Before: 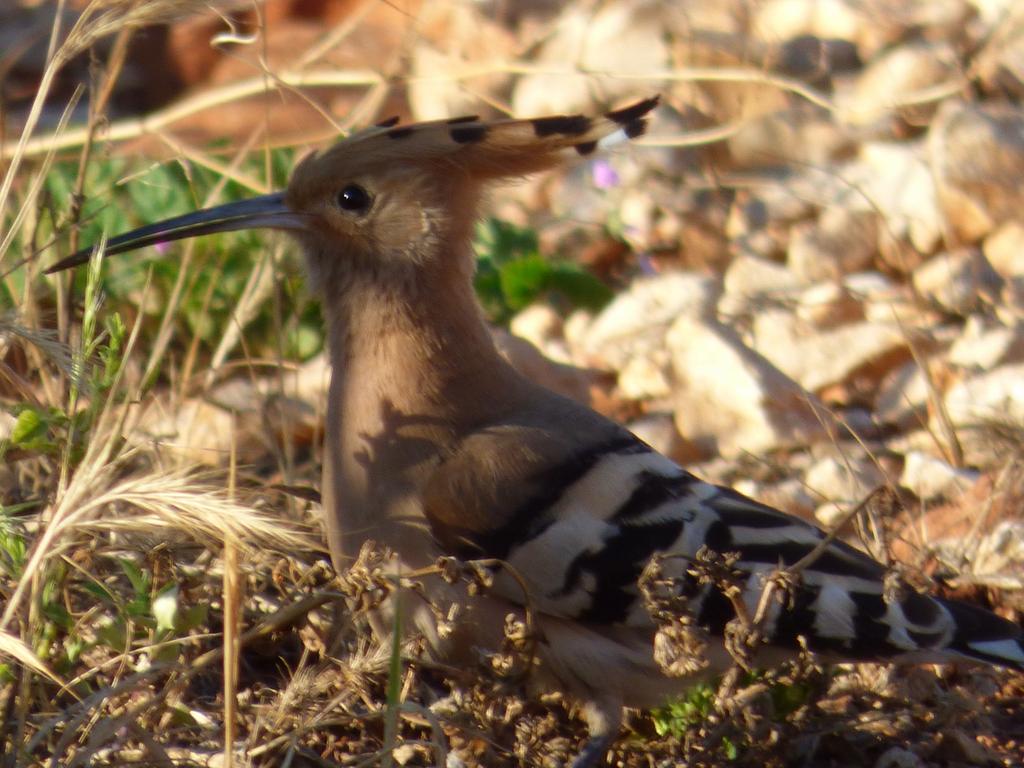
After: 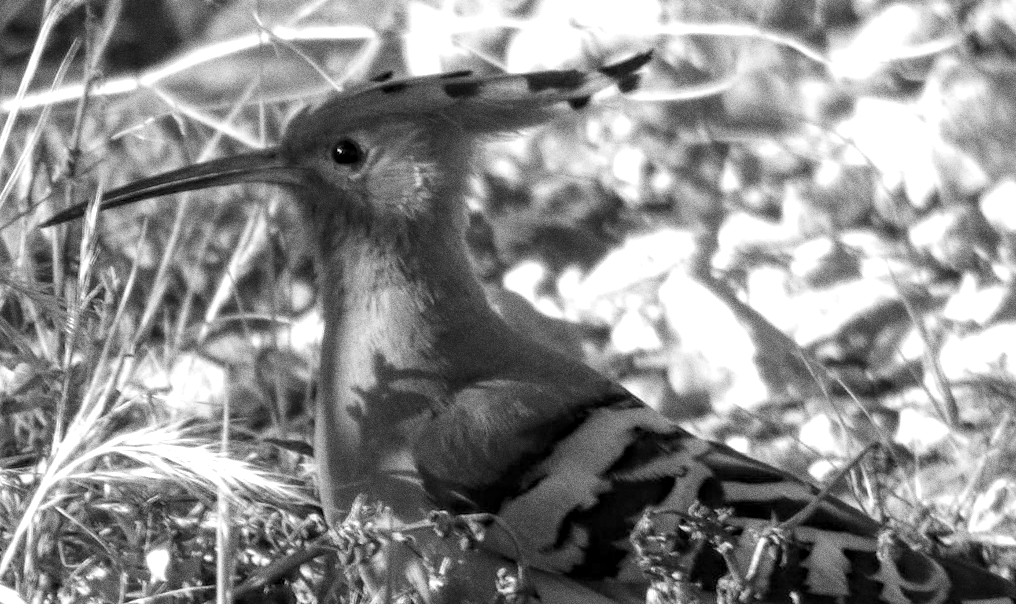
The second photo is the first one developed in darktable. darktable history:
grain: coarseness 0.09 ISO, strength 40%
rotate and perspective: rotation 0.192°, lens shift (horizontal) -0.015, crop left 0.005, crop right 0.996, crop top 0.006, crop bottom 0.99
local contrast: on, module defaults
haze removal: compatibility mode true, adaptive false
exposure: exposure 0.6 EV, compensate highlight preservation false
color balance rgb: perceptual saturation grading › global saturation 35%, perceptual saturation grading › highlights -25%, perceptual saturation grading › shadows 50%
crop and rotate: top 5.667%, bottom 14.937%
monochrome: size 3.1
